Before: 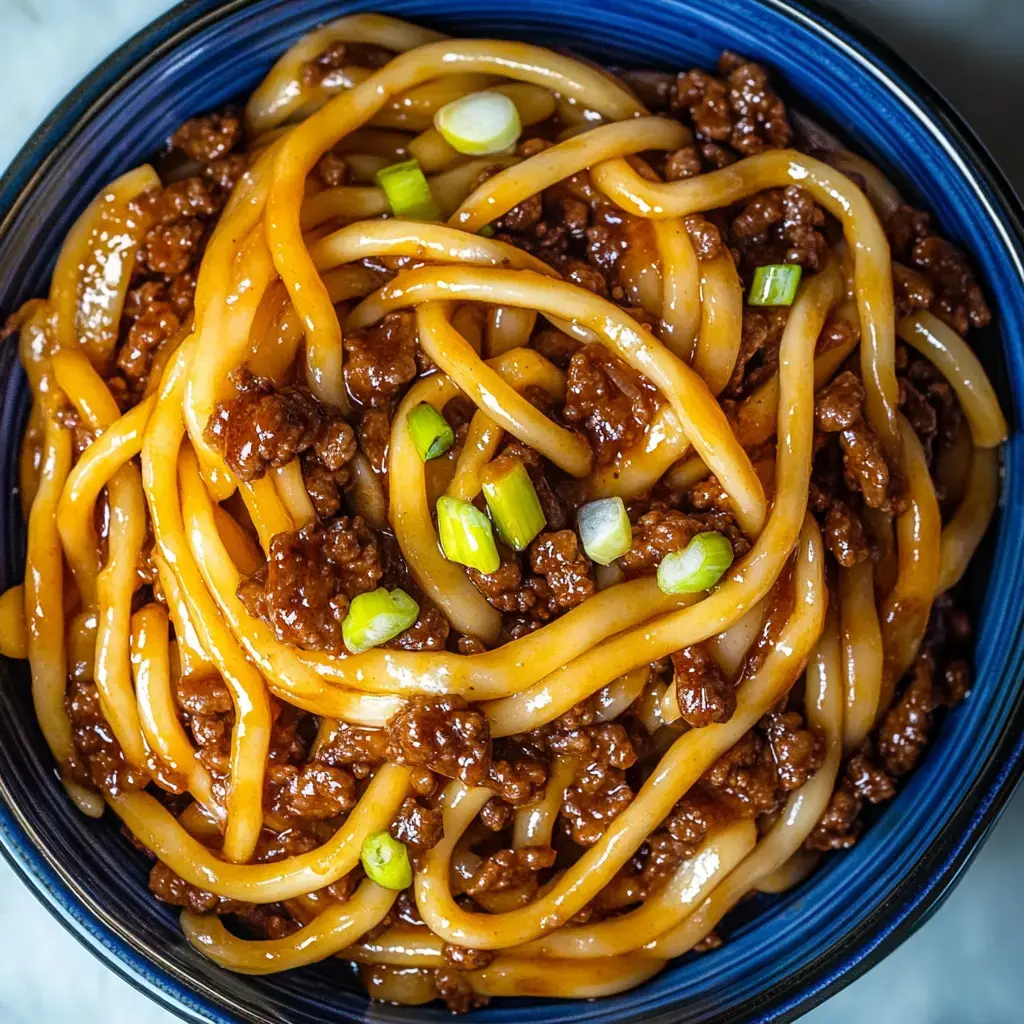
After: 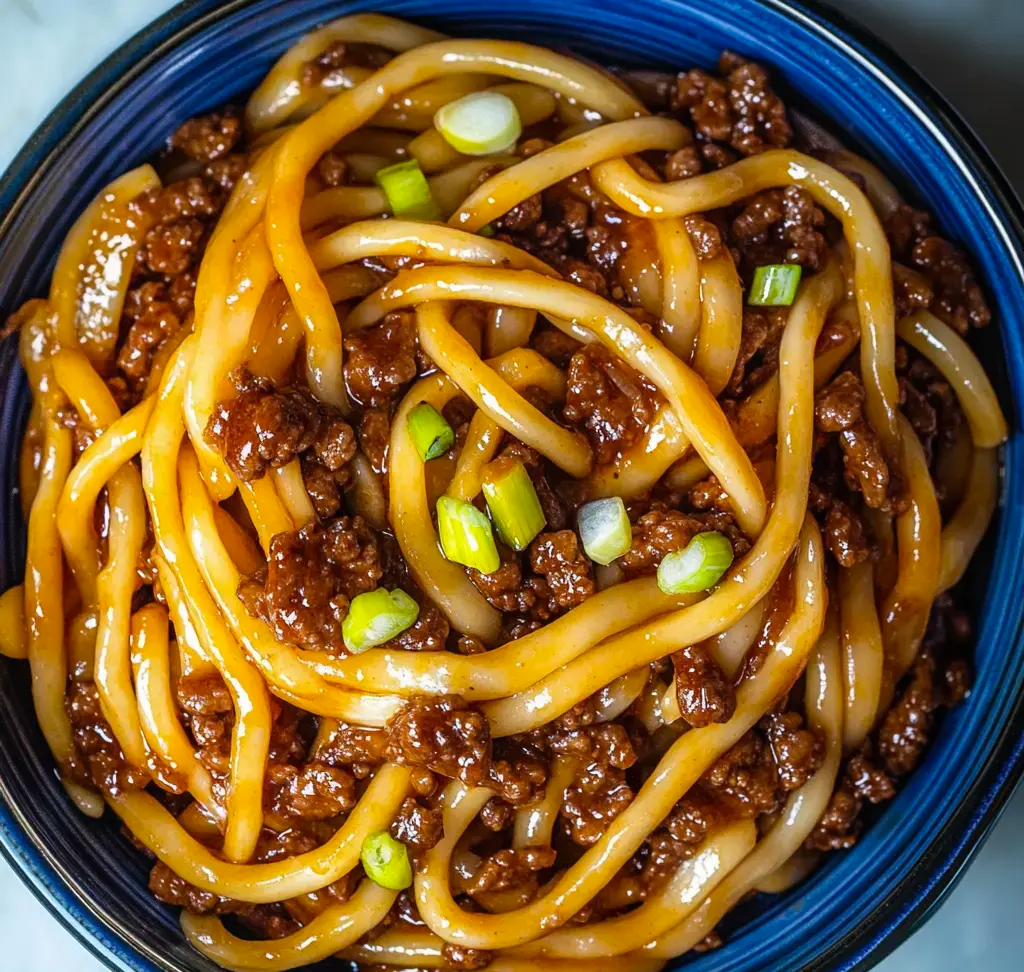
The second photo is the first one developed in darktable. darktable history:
contrast brightness saturation: contrast -0.012, brightness -0.009, saturation 0.031
crop and rotate: top 0.01%, bottom 5.018%
